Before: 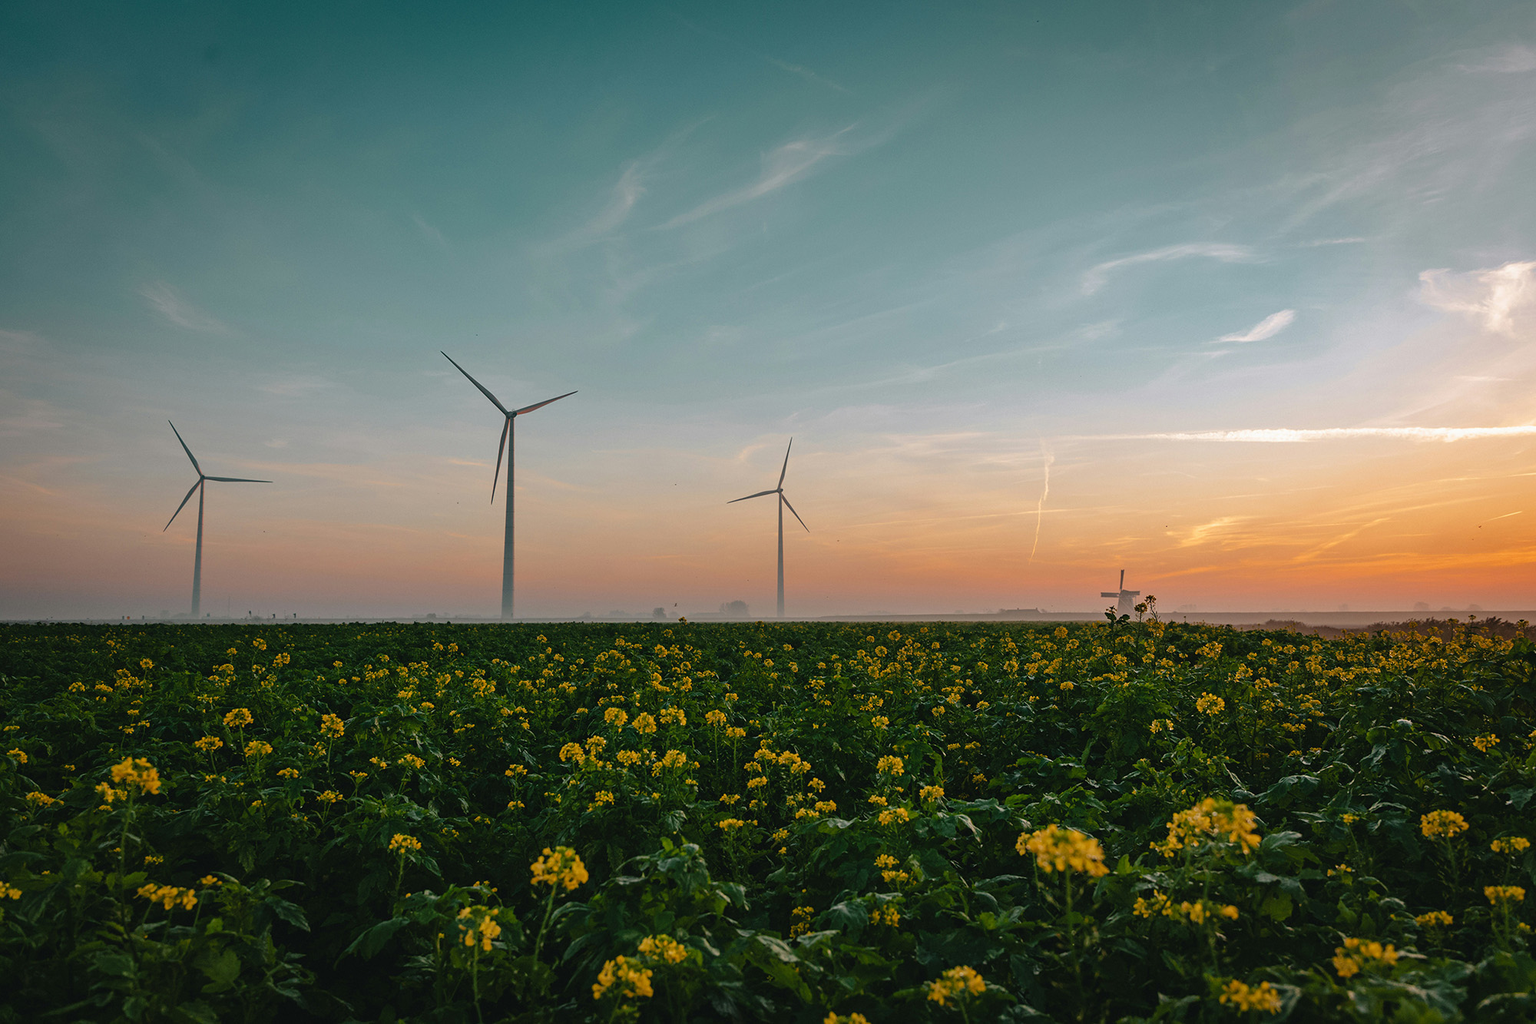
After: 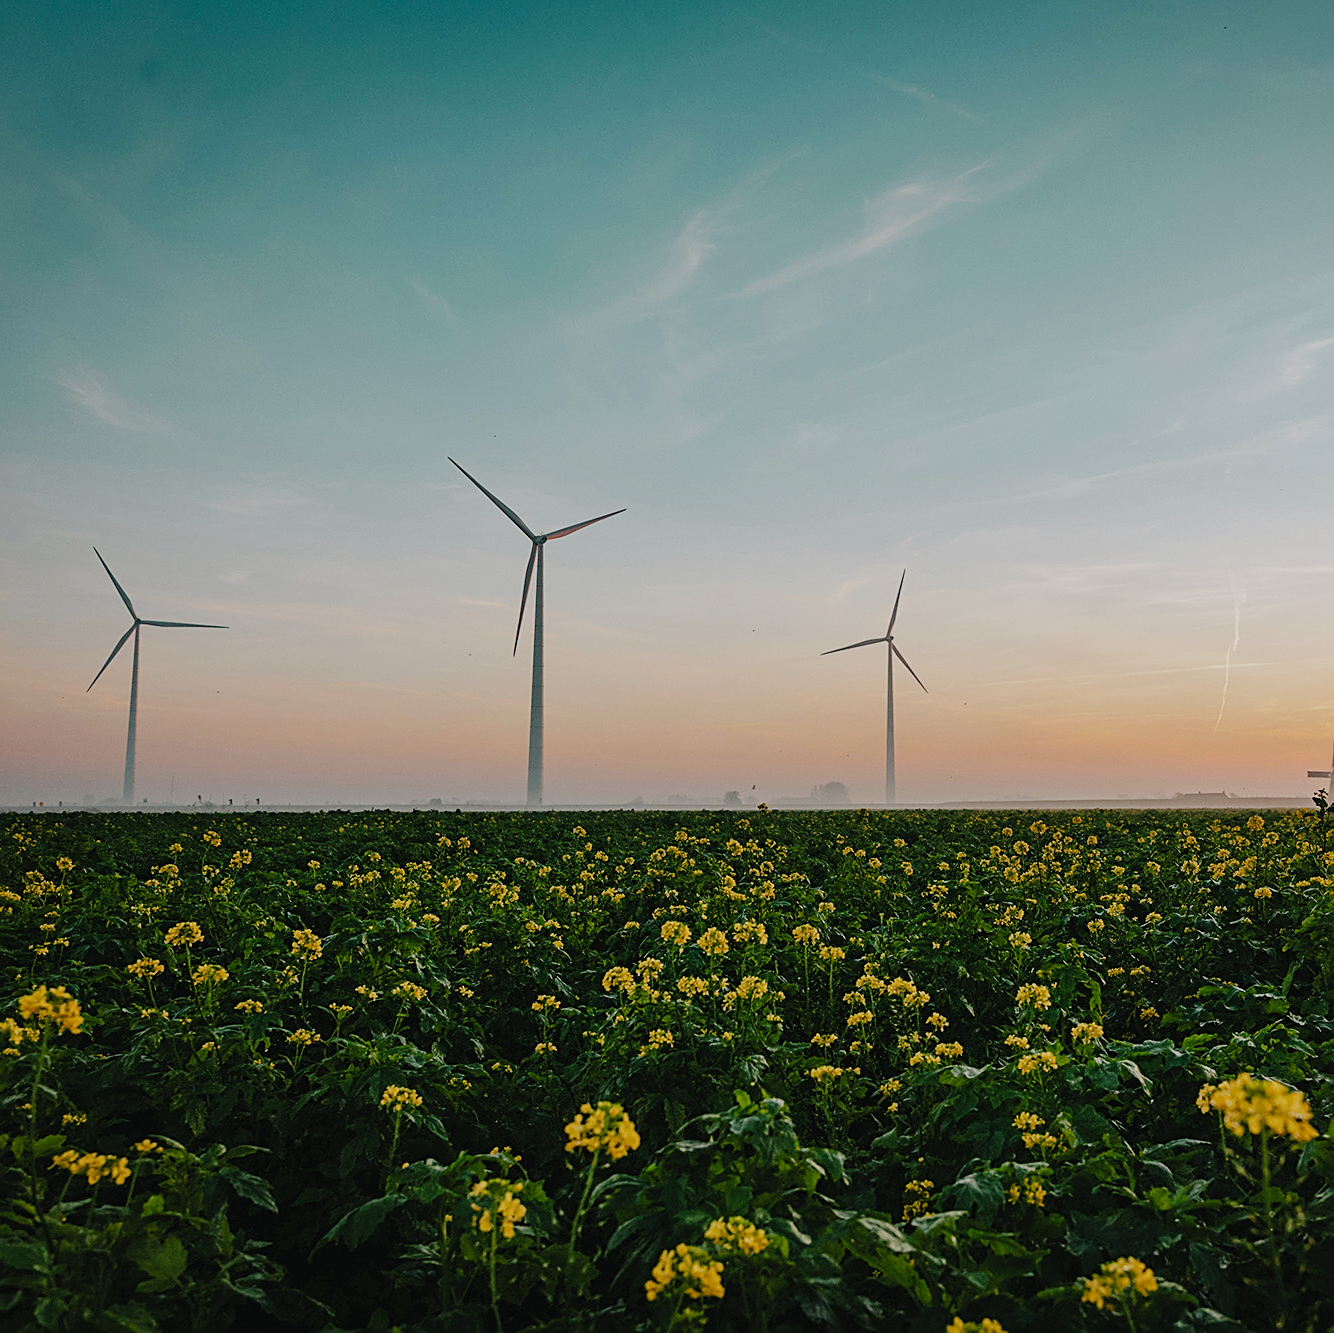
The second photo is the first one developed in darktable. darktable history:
filmic rgb: black relative exposure -7.65 EV, white relative exposure 4.56 EV, hardness 3.61, contrast 1.049, preserve chrominance no, color science v5 (2021), contrast in shadows safe, contrast in highlights safe
crop and rotate: left 6.302%, right 26.991%
exposure: black level correction 0, exposure 0.498 EV, compensate highlight preservation false
sharpen: on, module defaults
